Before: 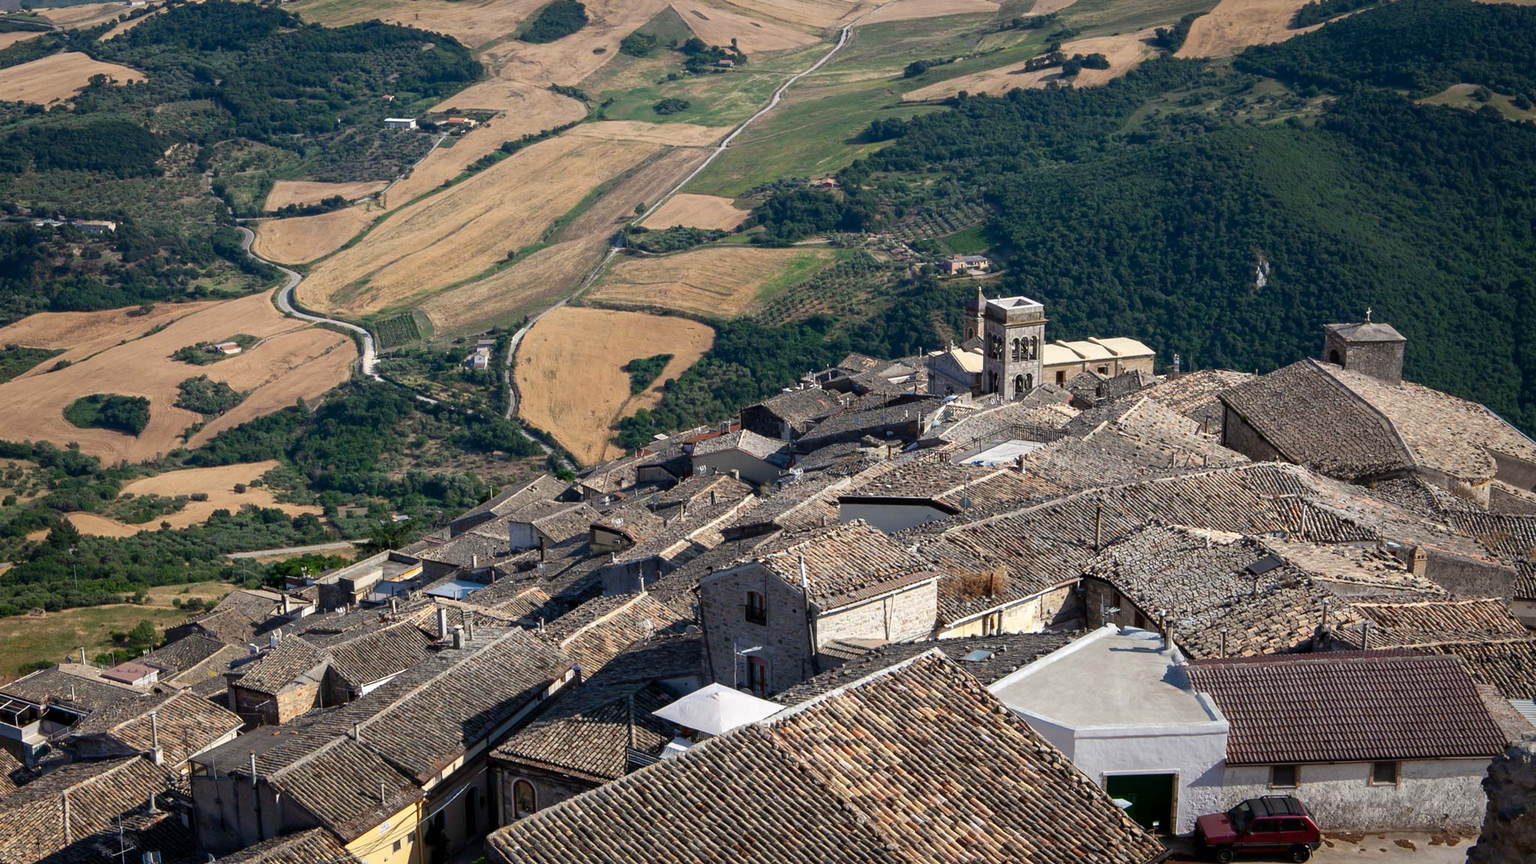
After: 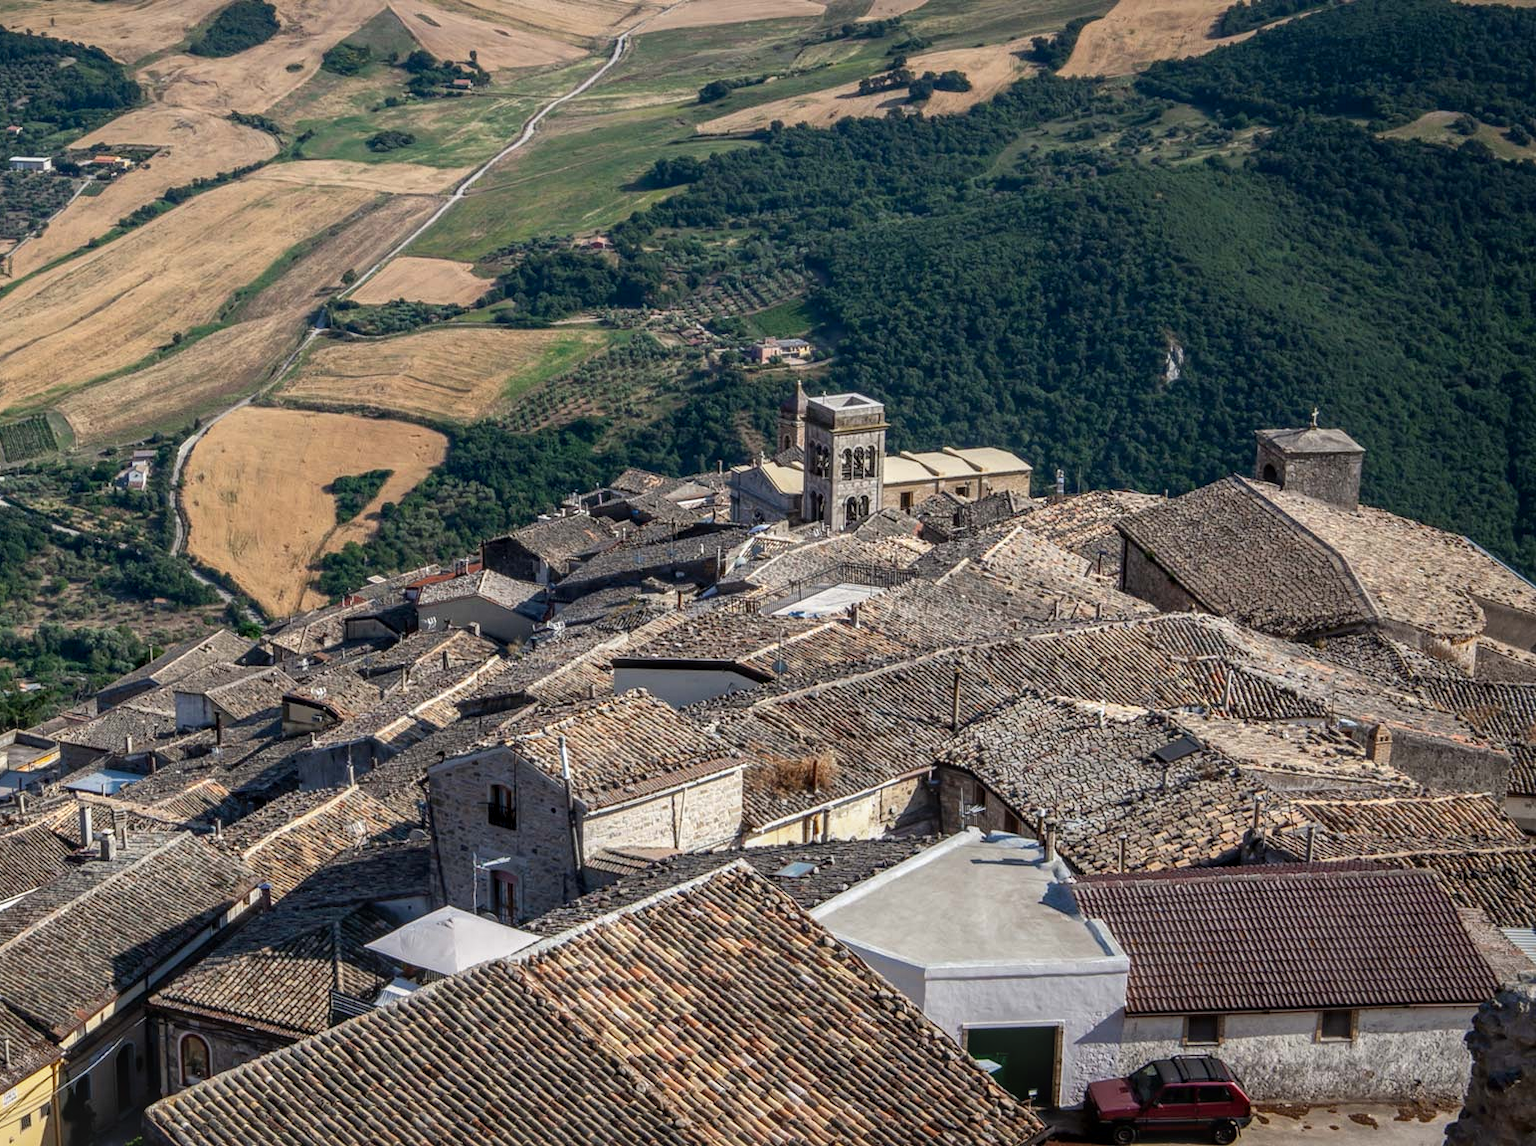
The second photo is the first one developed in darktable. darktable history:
crop and rotate: left 24.6%
local contrast: highlights 0%, shadows 0%, detail 133%
